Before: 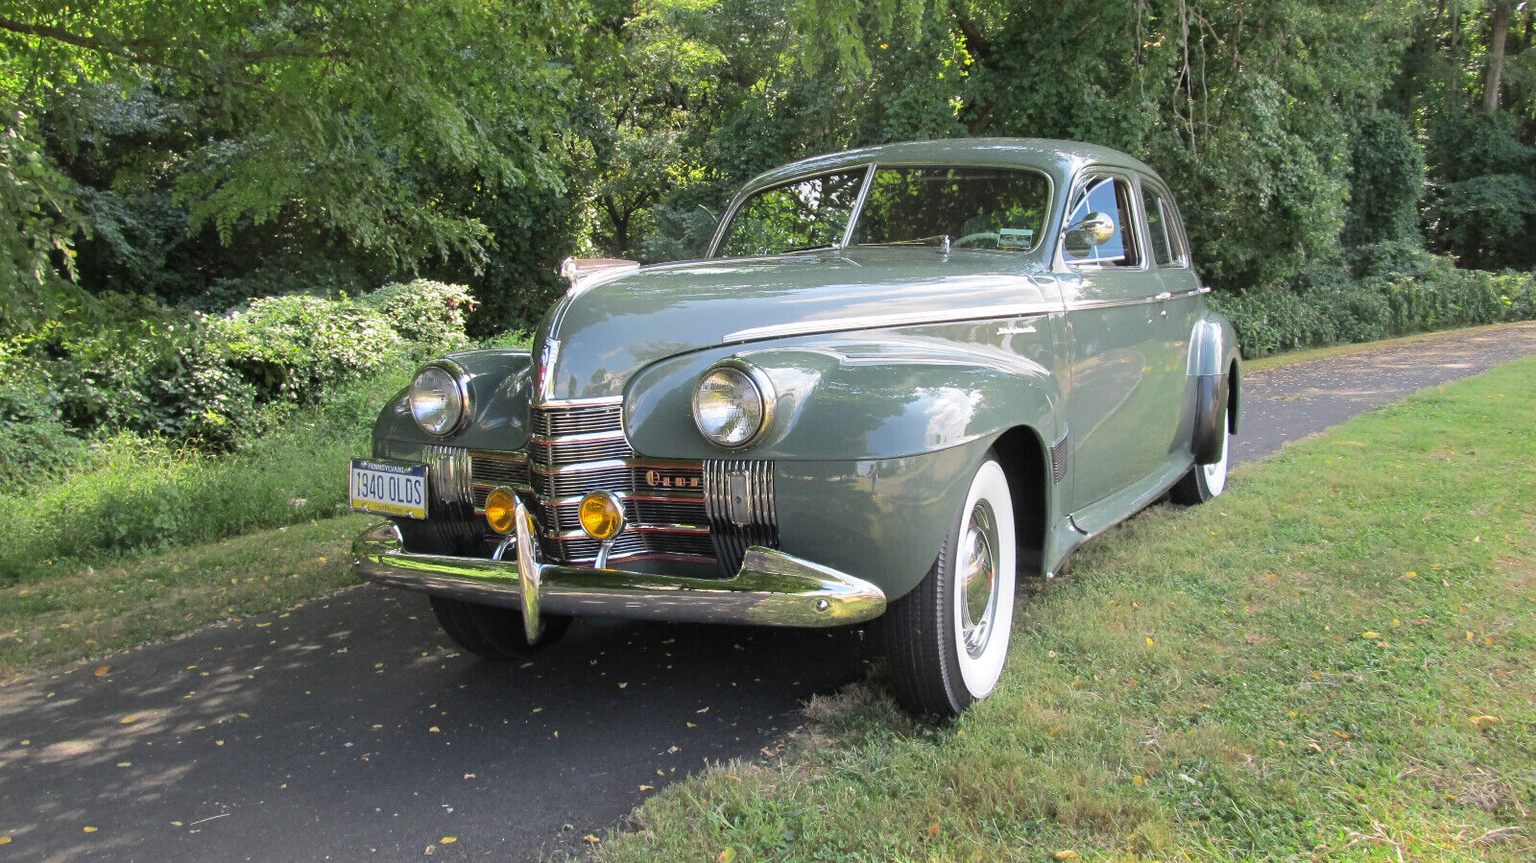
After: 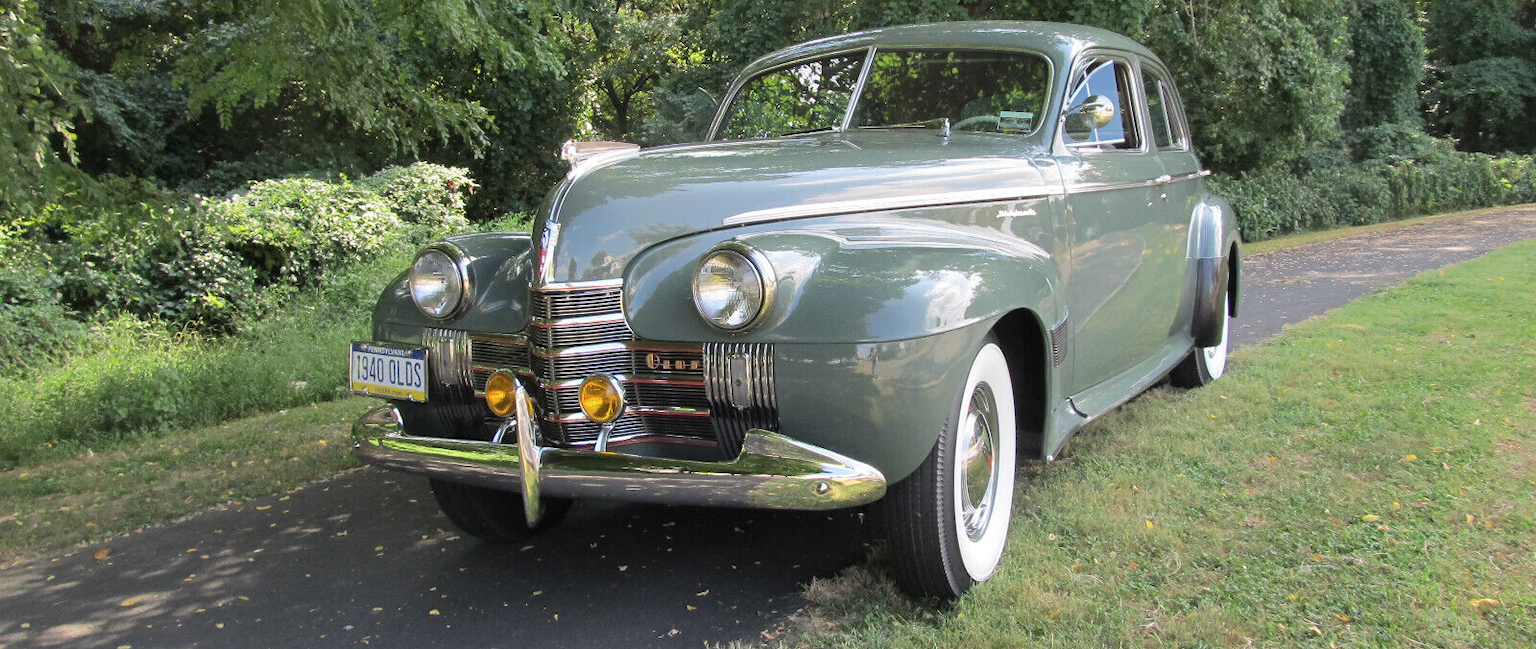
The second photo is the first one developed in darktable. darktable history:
contrast brightness saturation: saturation -0.06
crop: top 13.664%, bottom 11.009%
